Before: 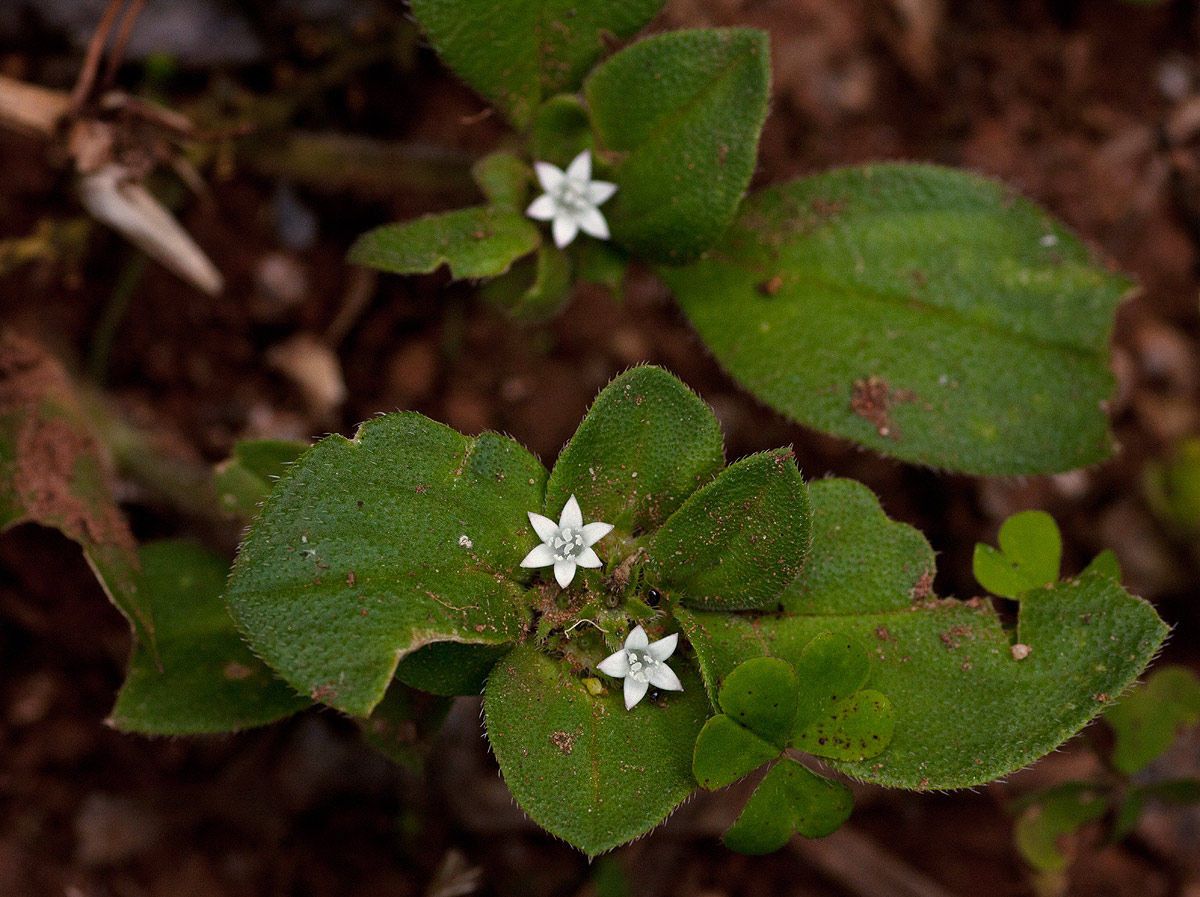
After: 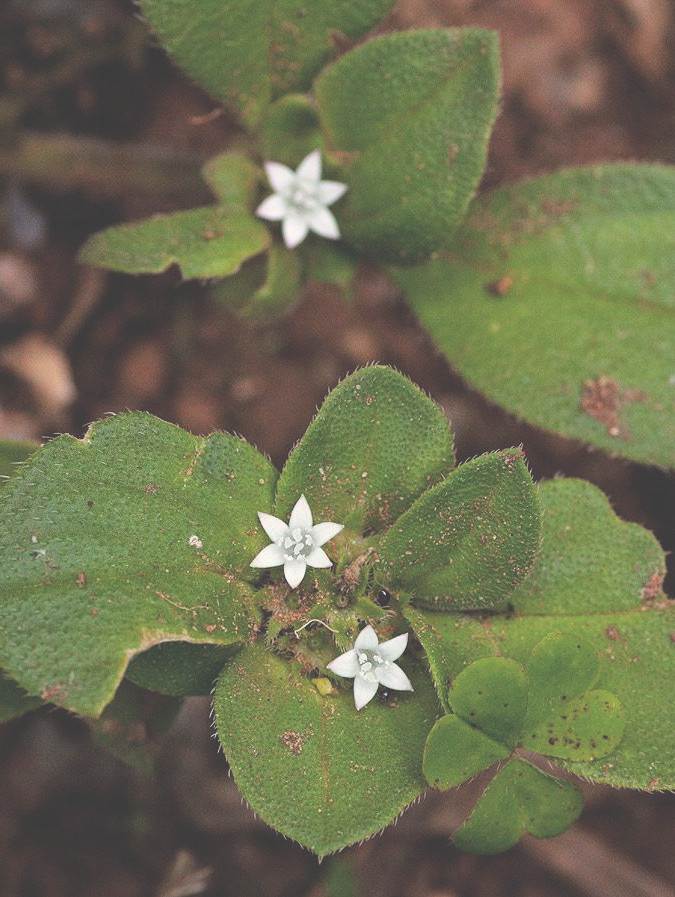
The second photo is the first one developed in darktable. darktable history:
exposure: black level correction -0.015, compensate highlight preservation false
global tonemap: drago (0.7, 100)
crop and rotate: left 22.516%, right 21.234%
